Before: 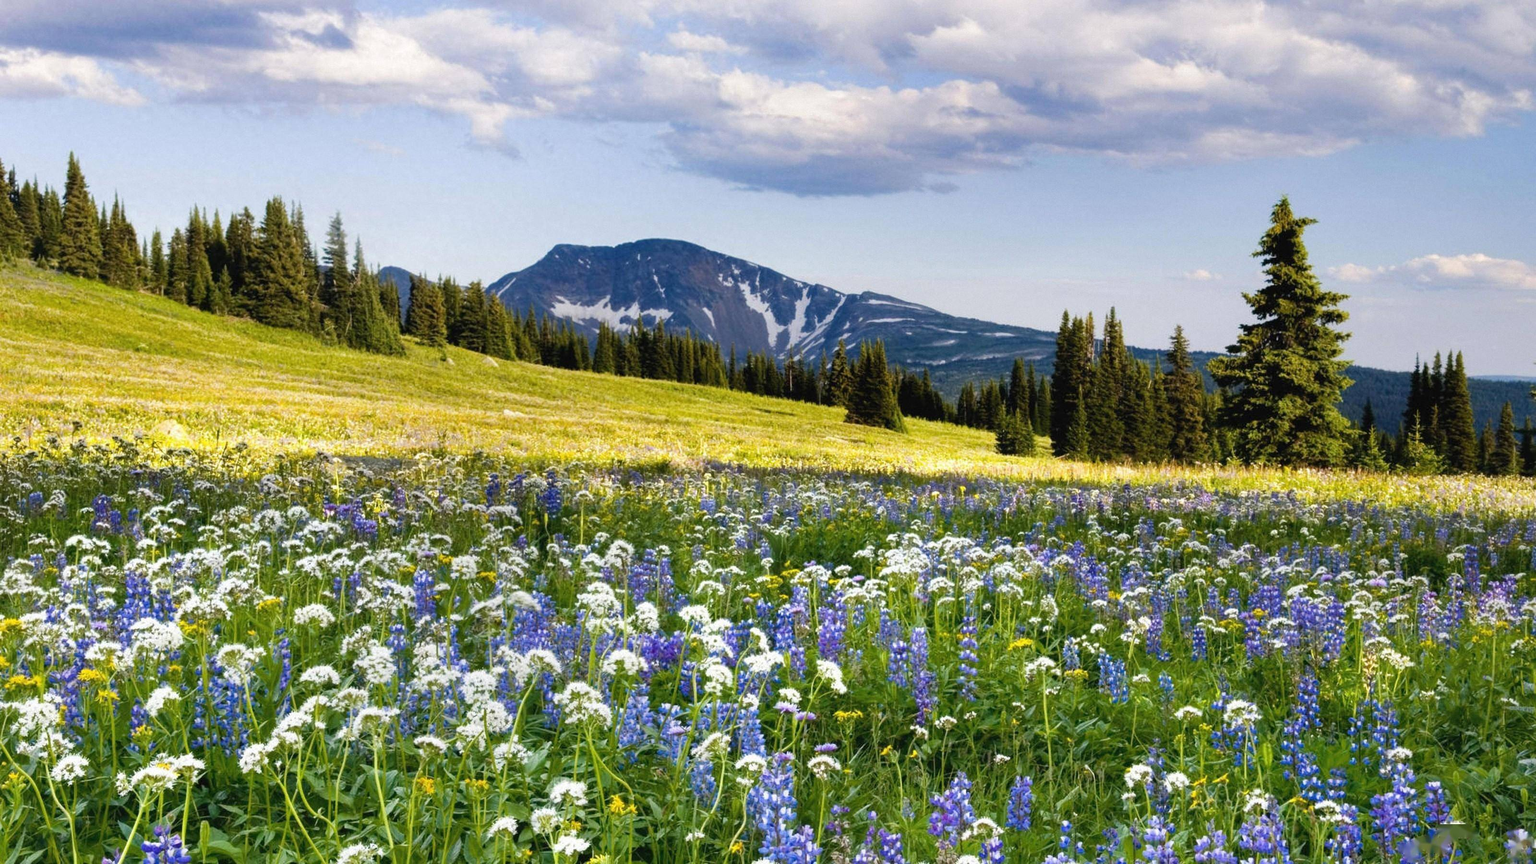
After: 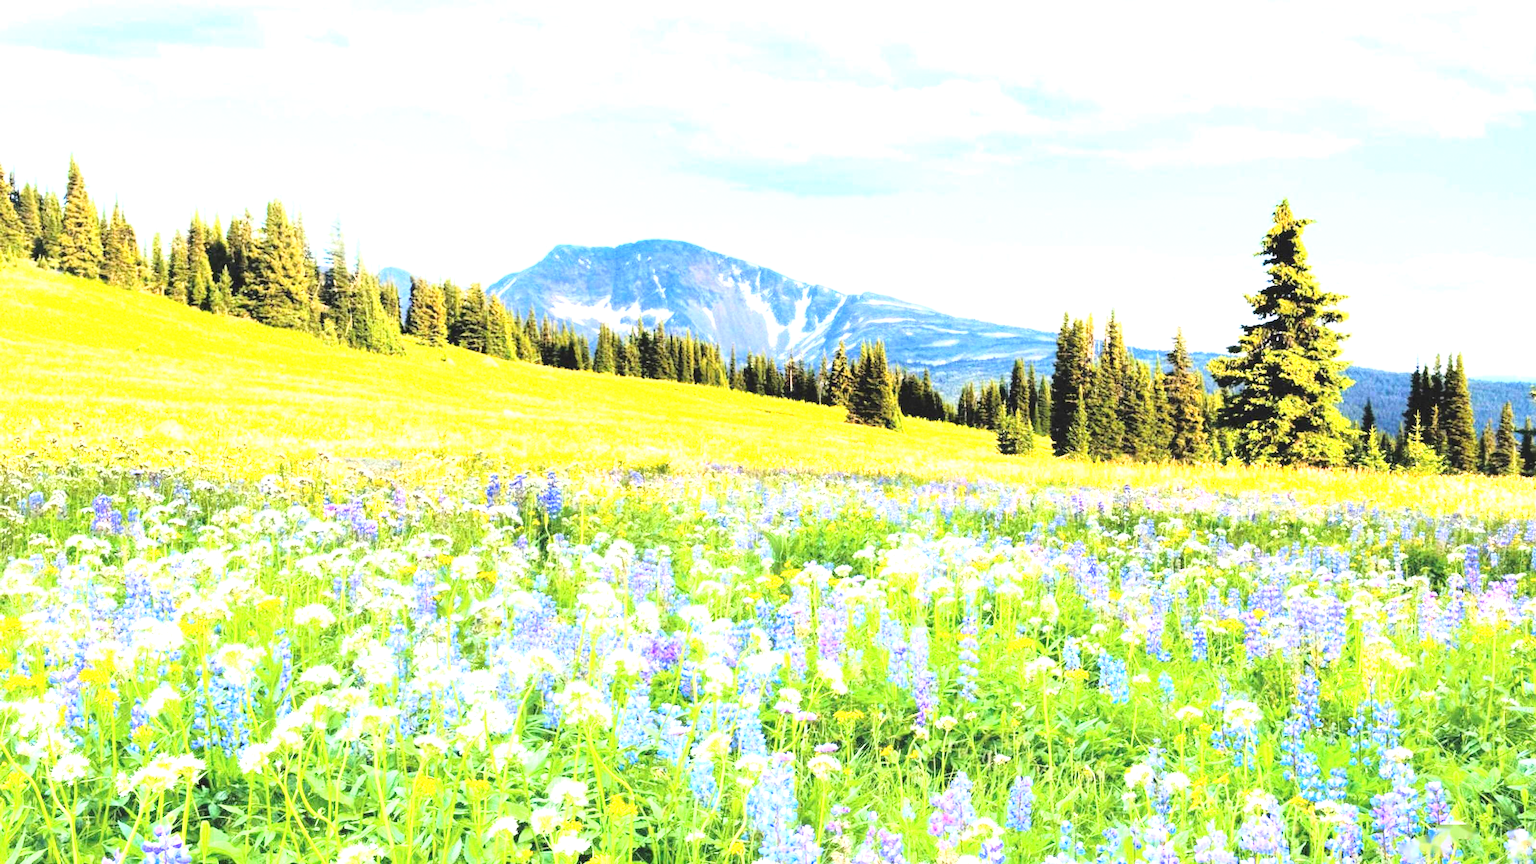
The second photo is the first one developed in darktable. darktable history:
base curve: curves: ch0 [(0, 0) (0.032, 0.037) (0.105, 0.228) (0.435, 0.76) (0.856, 0.983) (1, 1)]
exposure: black level correction 0, exposure 2.088 EV, compensate exposure bias true, compensate highlight preservation false
